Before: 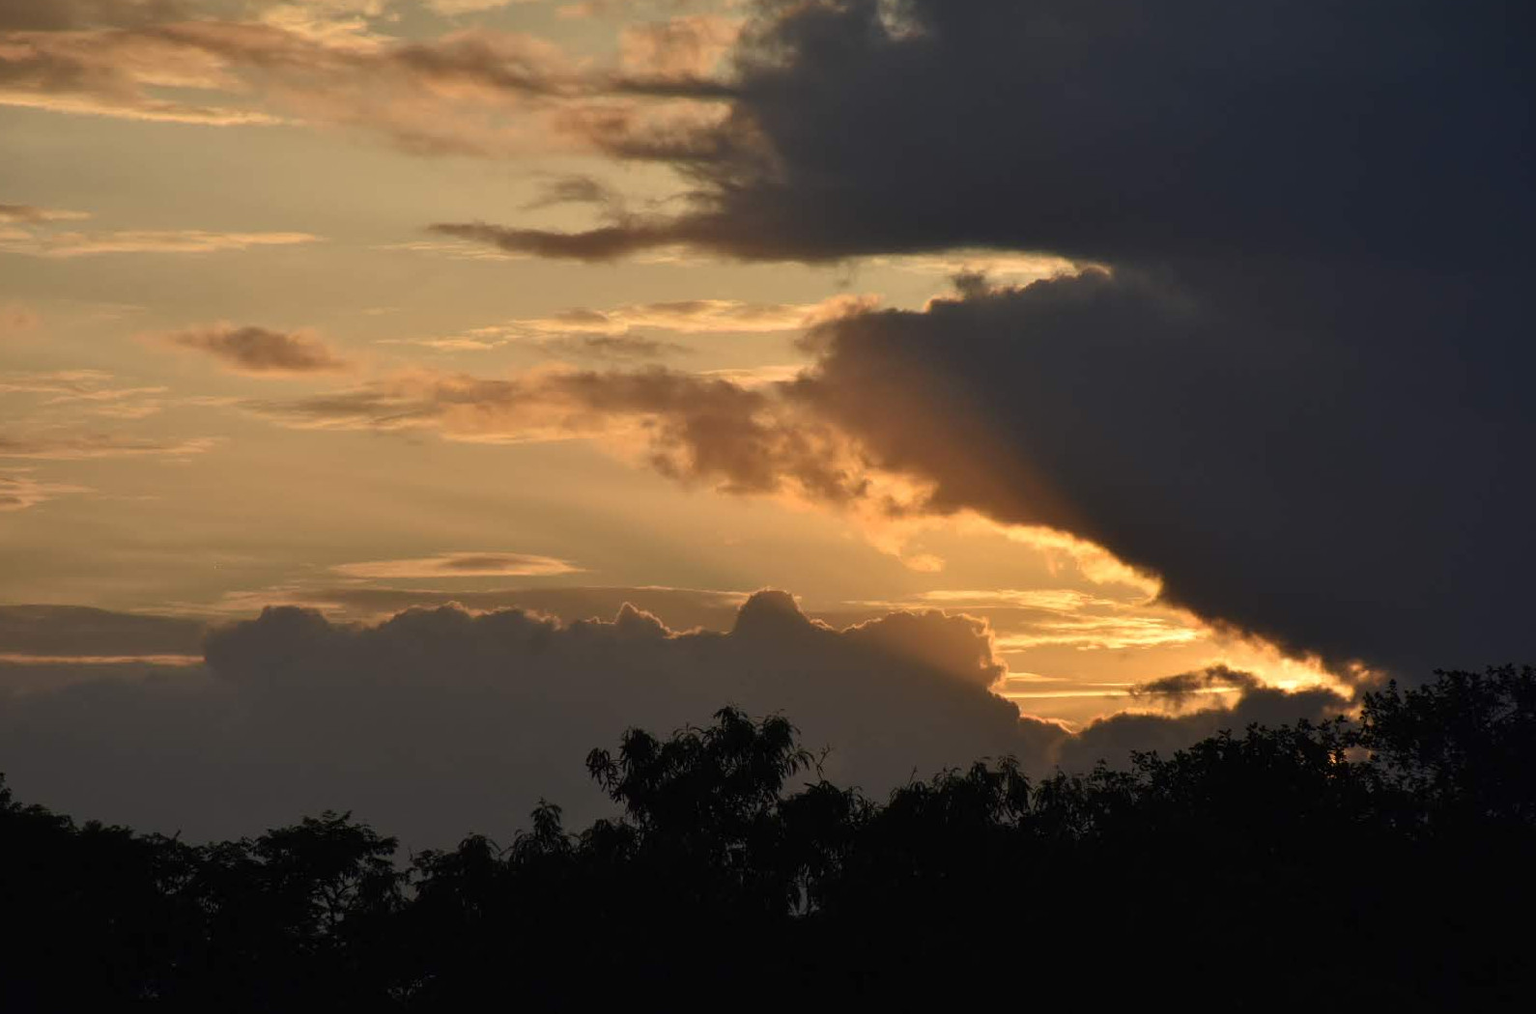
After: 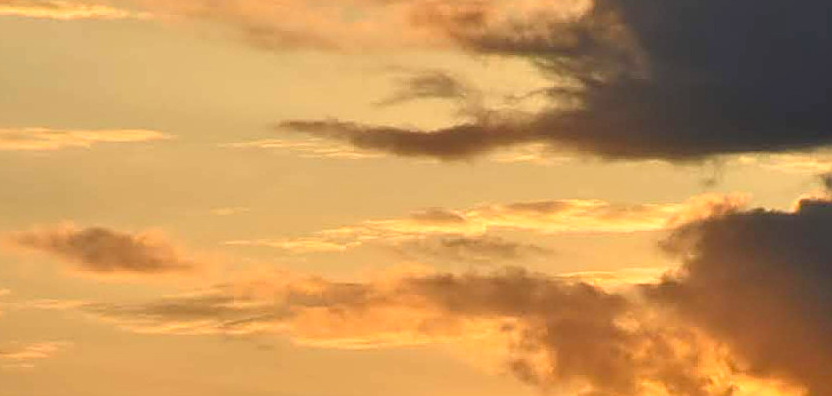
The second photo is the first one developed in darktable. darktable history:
crop: left 10.376%, top 10.626%, right 36.672%, bottom 51.365%
sharpen: on, module defaults
exposure: black level correction 0.001, exposure 0.499 EV, compensate highlight preservation false
contrast brightness saturation: contrast 0.085, saturation 0.282
